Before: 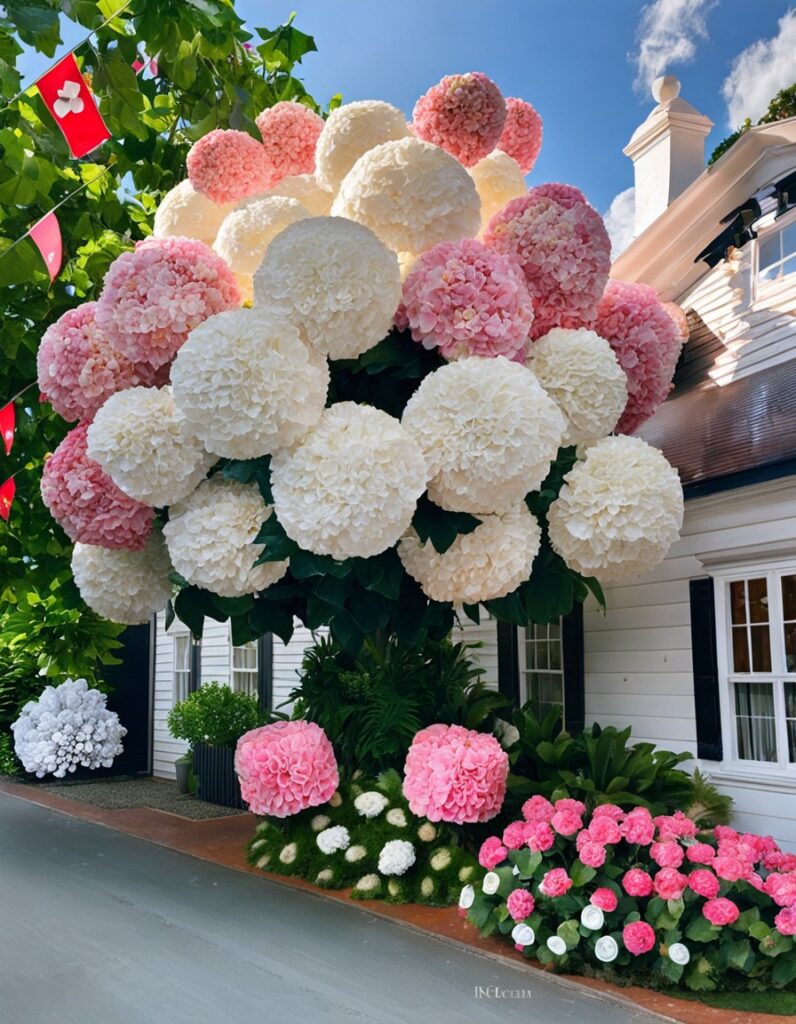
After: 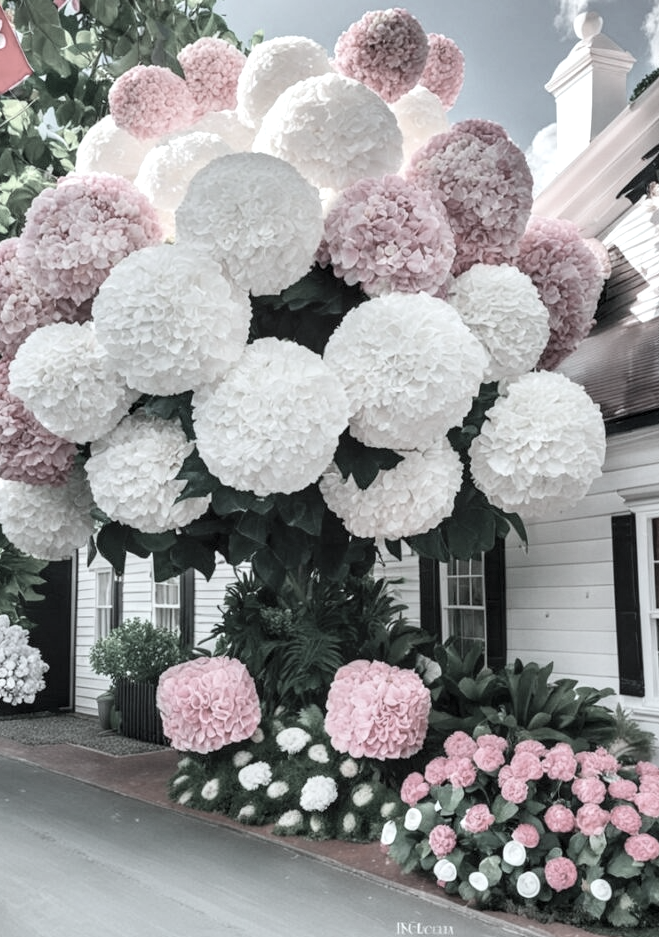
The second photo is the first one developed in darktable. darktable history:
color correction: highlights a* -4.18, highlights b* -10.81
contrast brightness saturation: contrast 0.14, brightness 0.21
exposure: exposure 0.197 EV, compensate highlight preservation false
crop: left 9.807%, top 6.259%, right 7.334%, bottom 2.177%
local contrast: detail 130%
color contrast: green-magenta contrast 0.3, blue-yellow contrast 0.15
